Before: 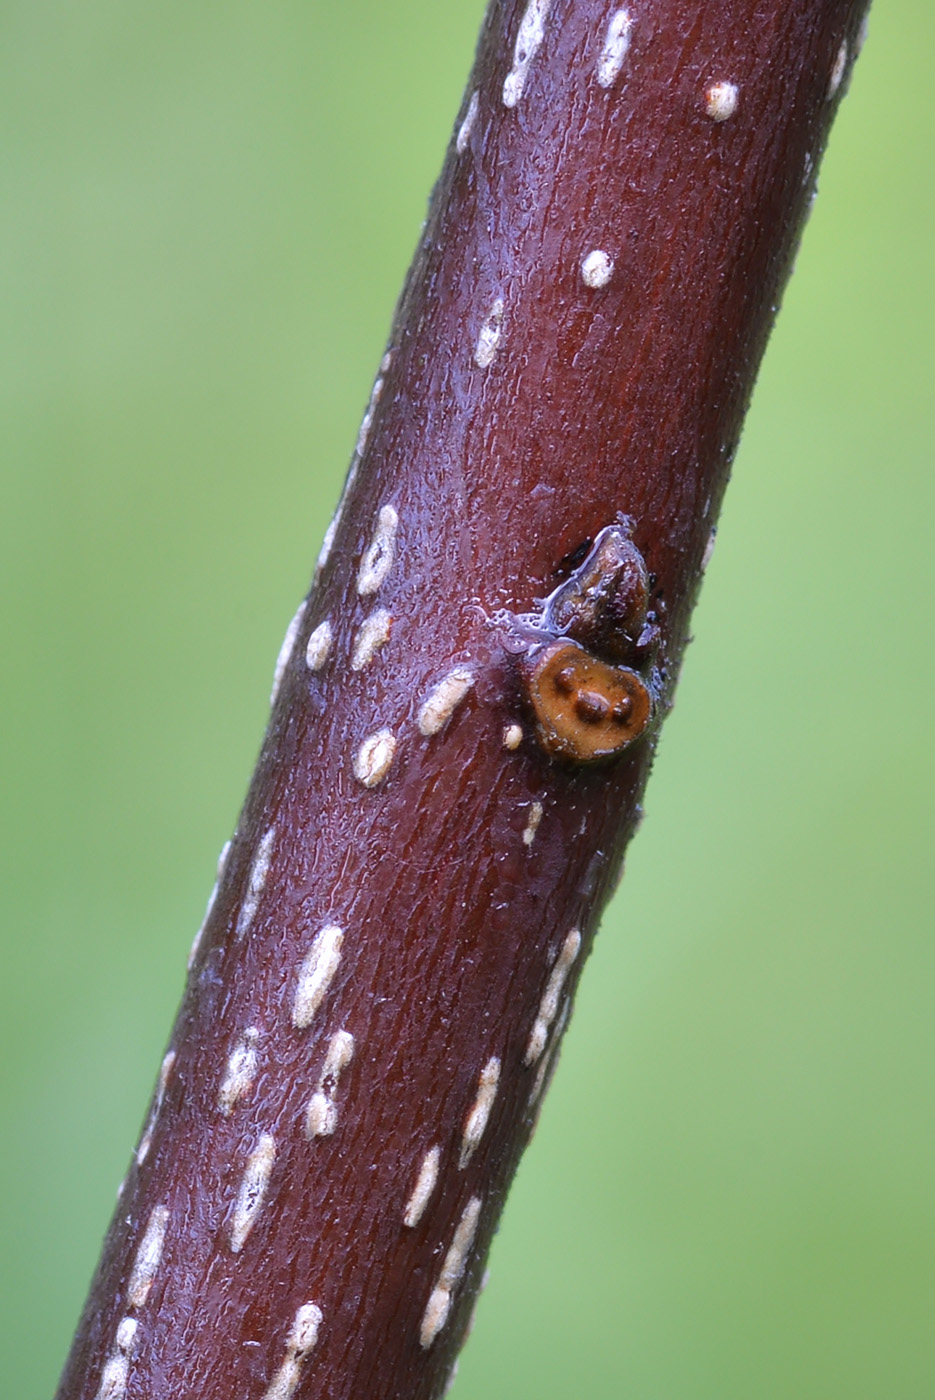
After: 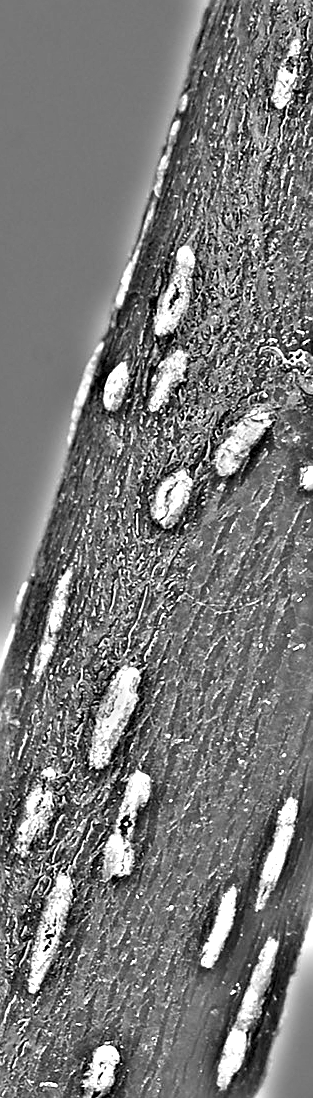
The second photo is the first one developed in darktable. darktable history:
highpass: sharpness 49.79%, contrast boost 49.79%
sharpen: on, module defaults
crop and rotate: left 21.77%, top 18.528%, right 44.676%, bottom 2.997%
